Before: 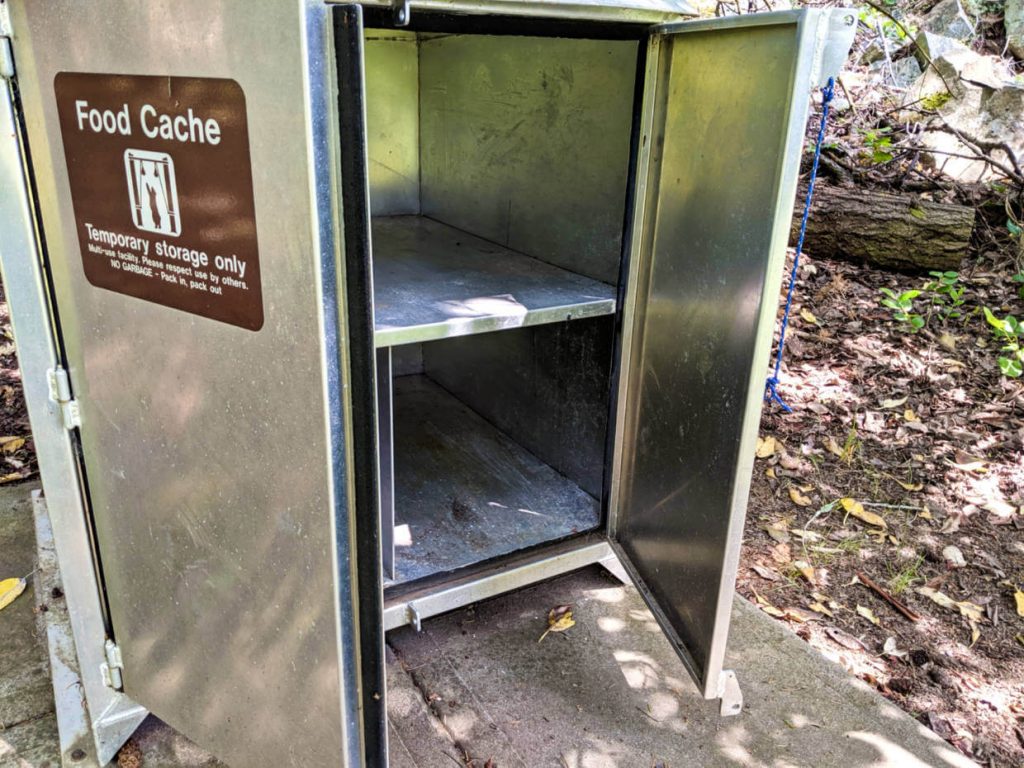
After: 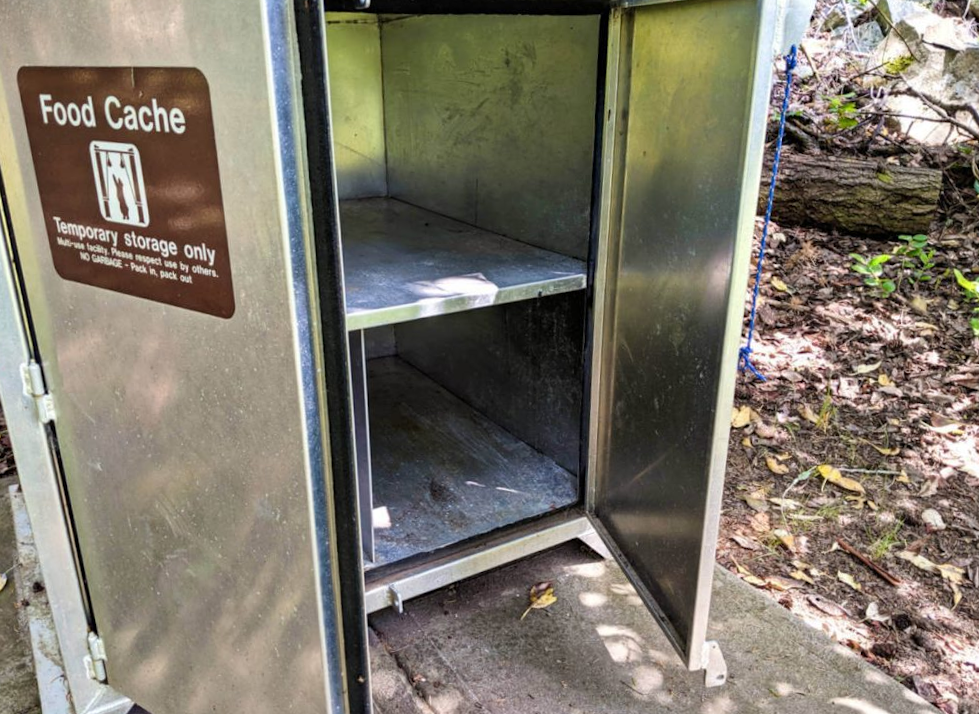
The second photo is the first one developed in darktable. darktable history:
crop and rotate: left 1.774%, right 0.633%, bottom 1.28%
rotate and perspective: rotation -2°, crop left 0.022, crop right 0.978, crop top 0.049, crop bottom 0.951
exposure: compensate highlight preservation false
